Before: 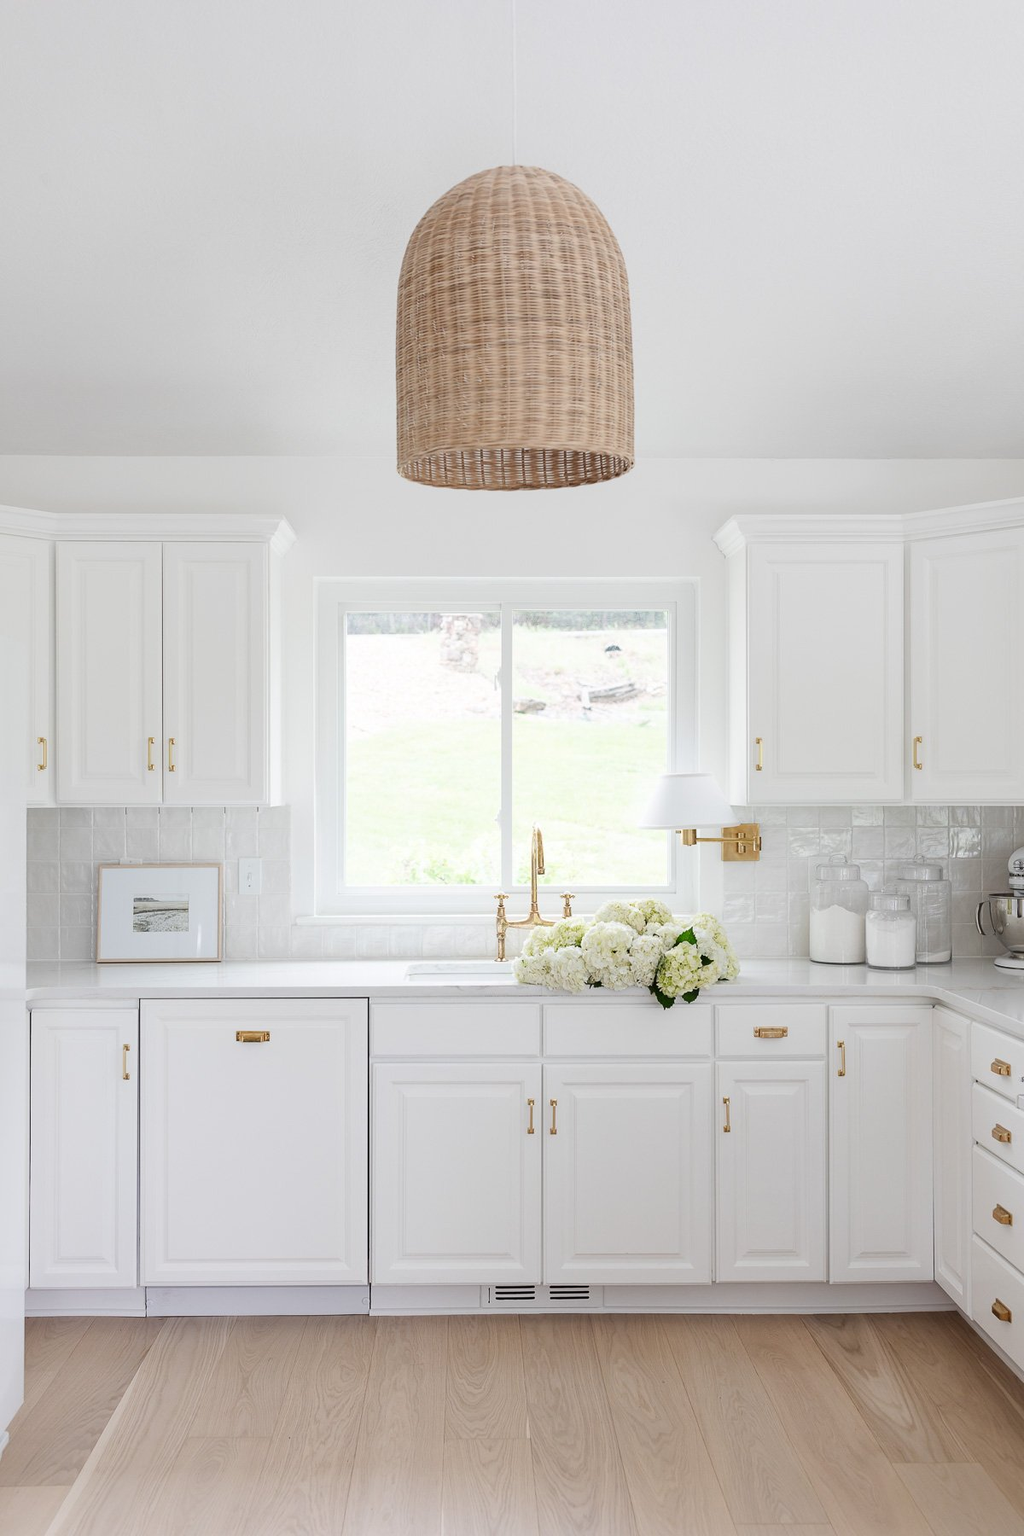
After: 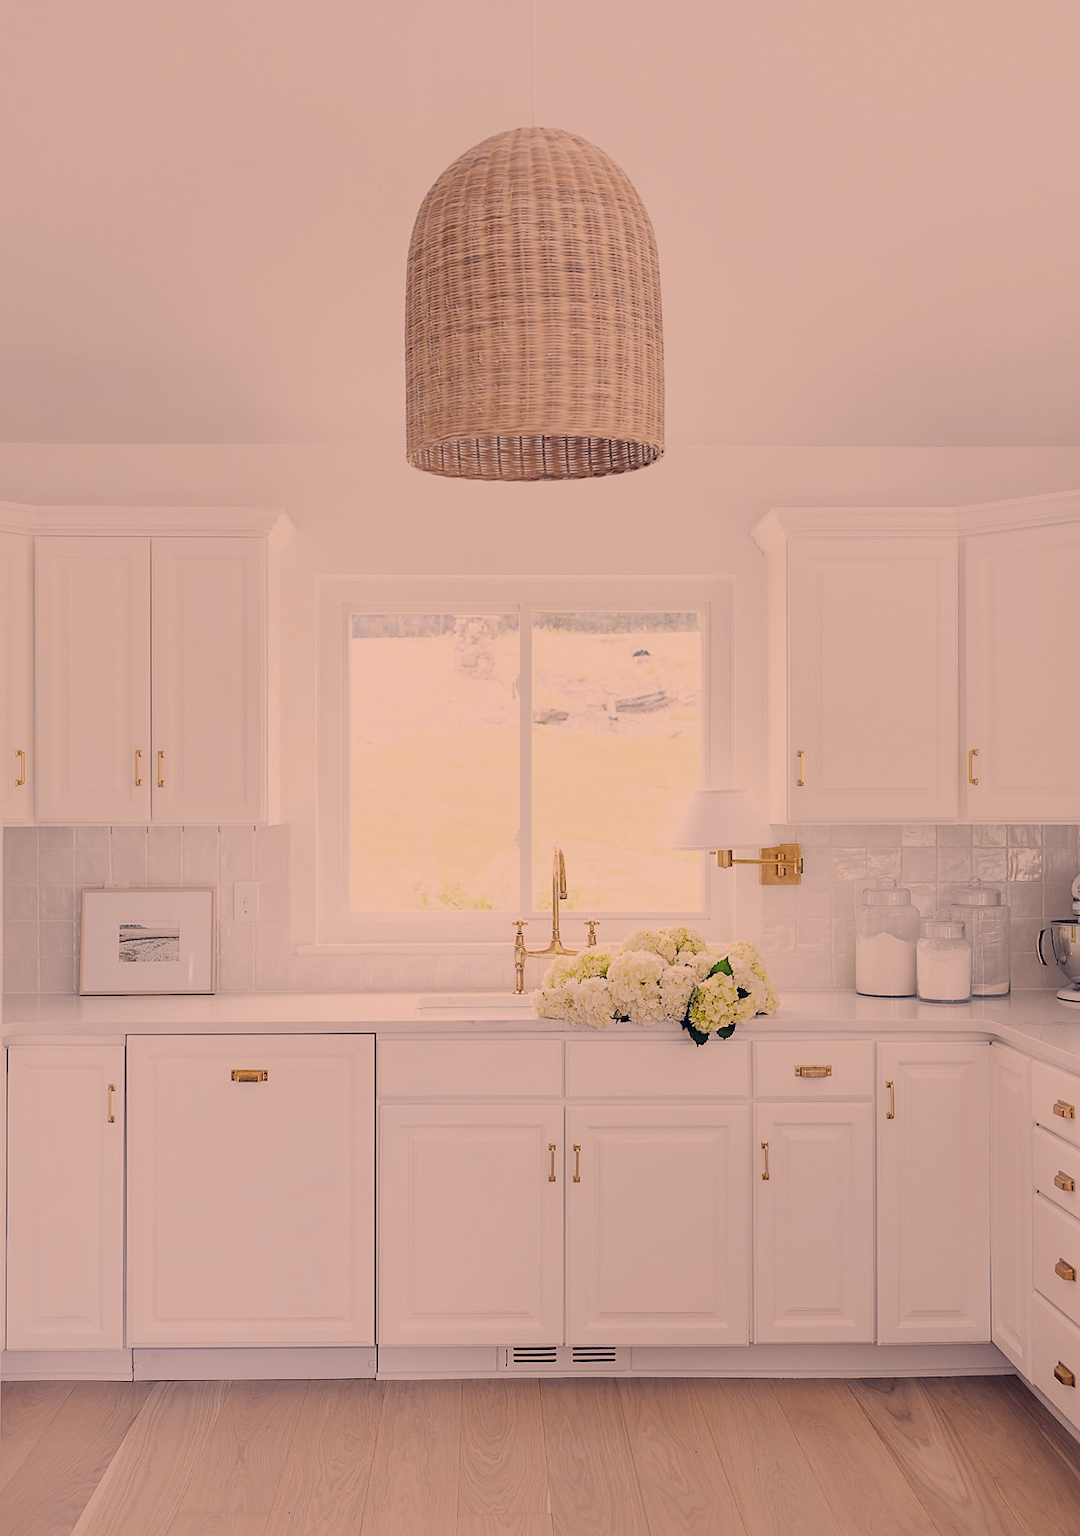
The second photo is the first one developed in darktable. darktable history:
filmic rgb: black relative exposure -7.65 EV, white relative exposure 4.56 EV, threshold 2.95 EV, hardness 3.61, enable highlight reconstruction true
sharpen: radius 1.611, amount 0.369, threshold 1.321
shadows and highlights: shadows 24.97, white point adjustment -3.13, highlights -29.77
color correction: highlights a* 20.22, highlights b* 28.13, shadows a* 3.37, shadows b* -18.03, saturation 0.737
crop: left 2.339%, top 3.207%, right 0.717%, bottom 4.912%
color zones: curves: ch0 [(0.224, 0.526) (0.75, 0.5)]; ch1 [(0.055, 0.526) (0.224, 0.761) (0.377, 0.526) (0.75, 0.5)]
